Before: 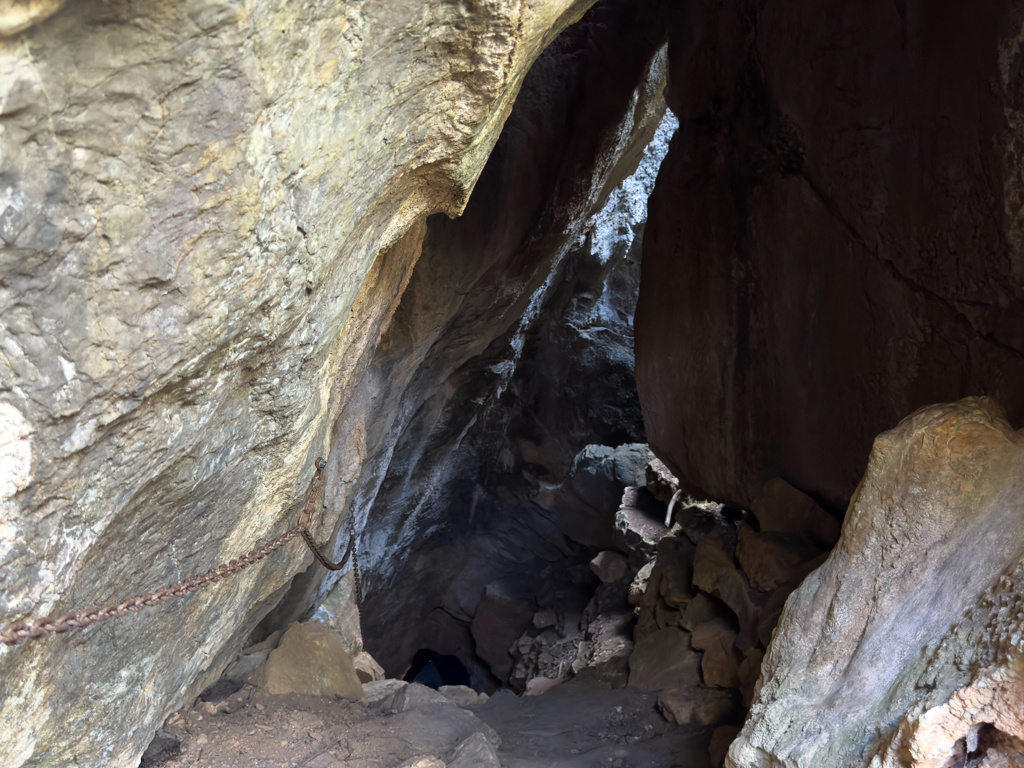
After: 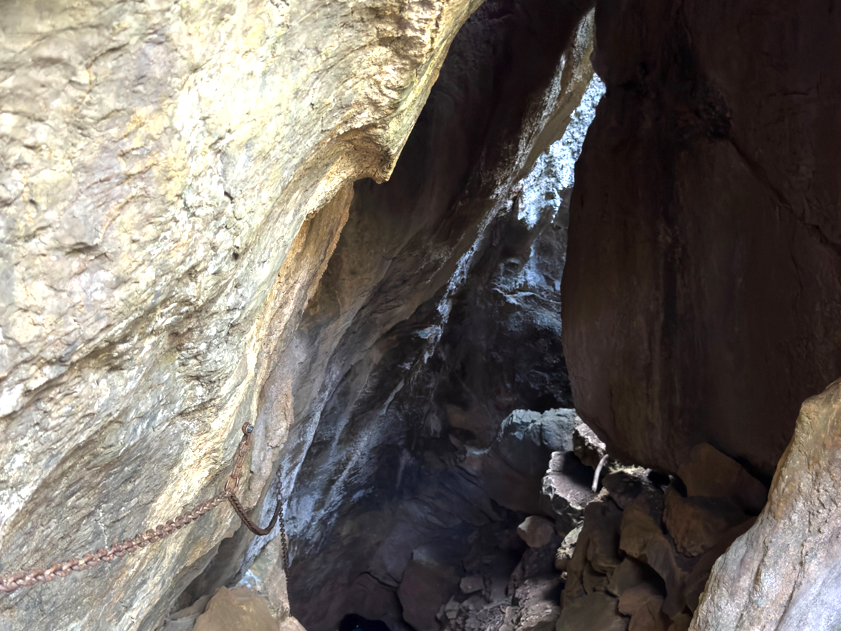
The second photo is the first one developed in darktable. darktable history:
exposure: exposure 0.636 EV, compensate highlight preservation false
crop and rotate: left 7.196%, top 4.574%, right 10.605%, bottom 13.178%
